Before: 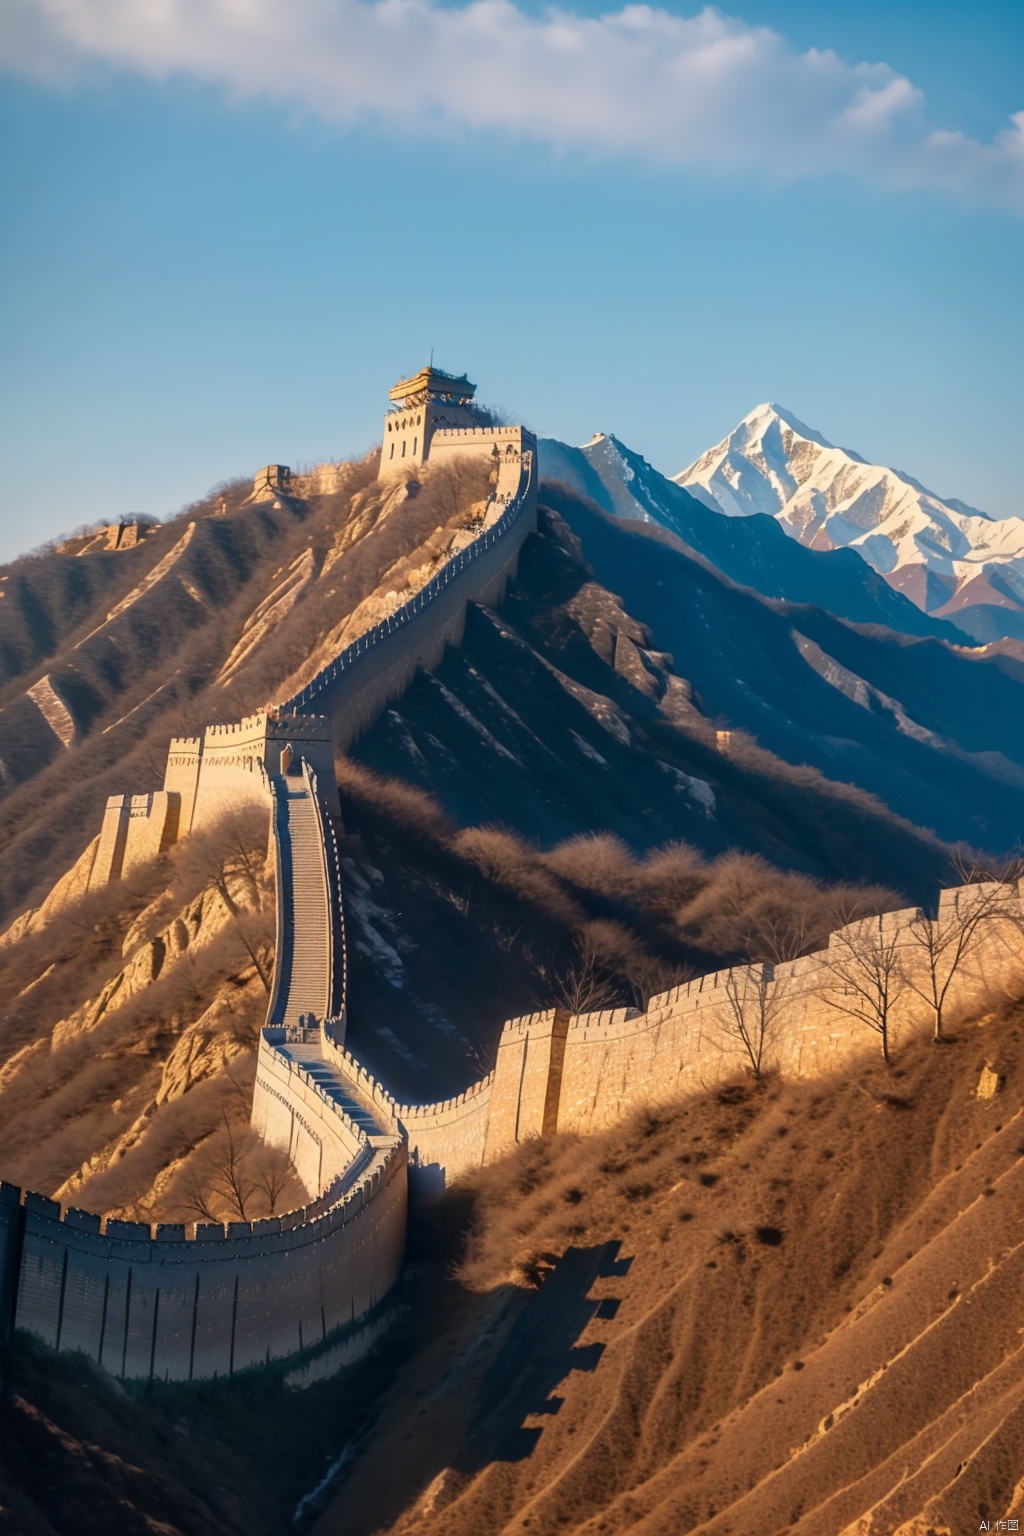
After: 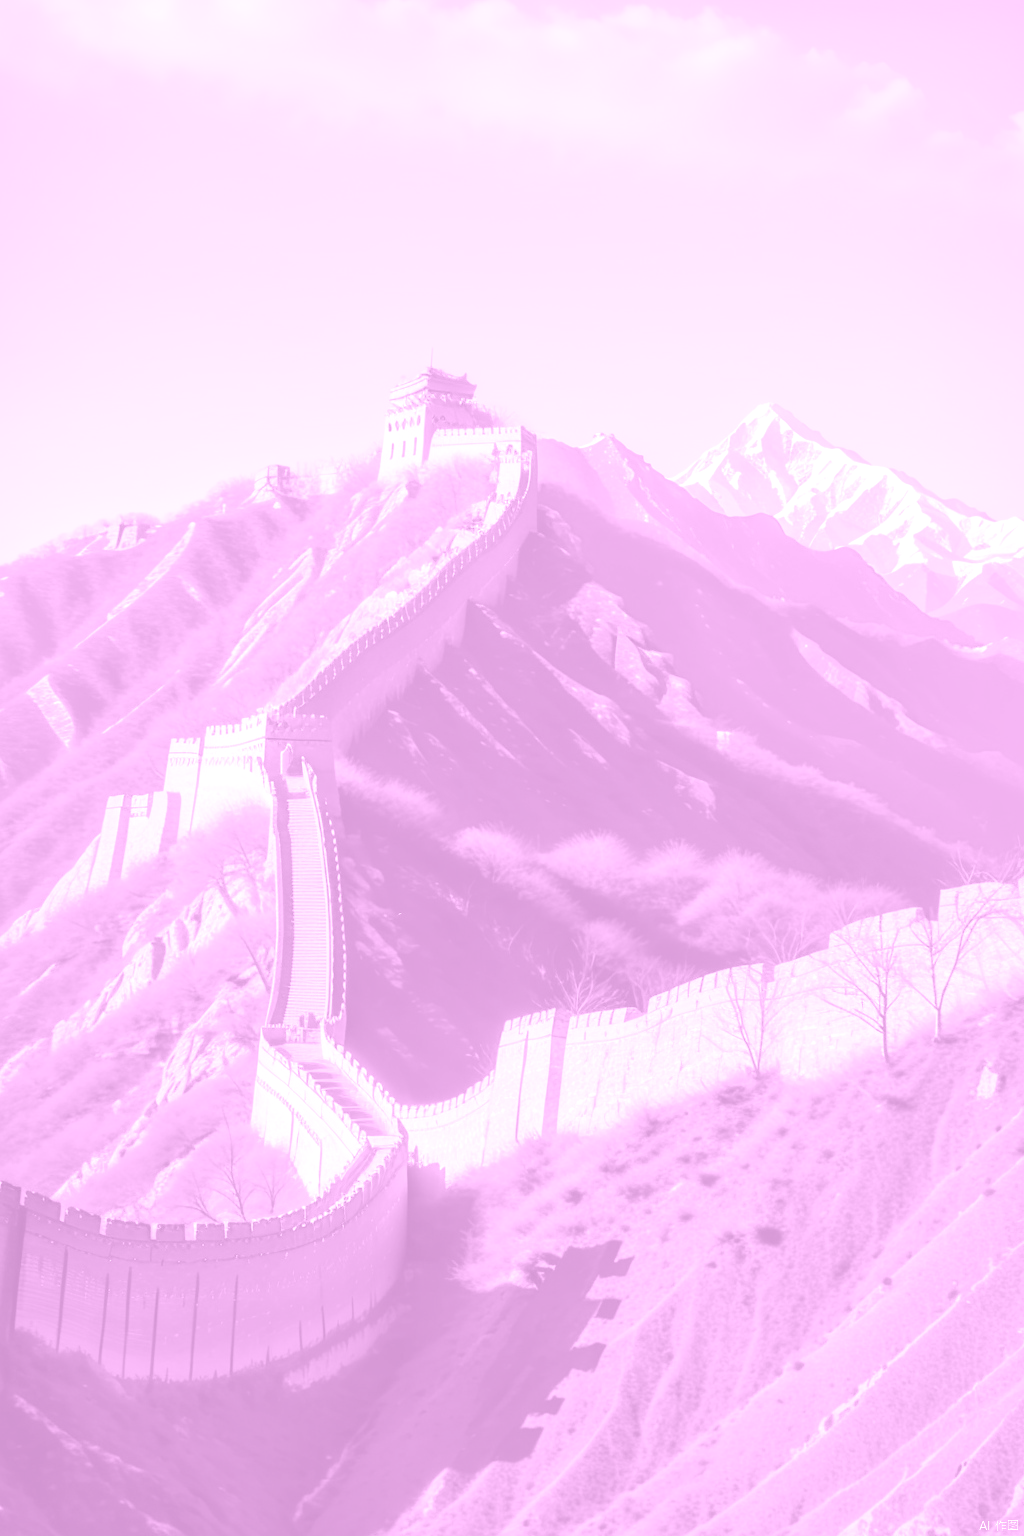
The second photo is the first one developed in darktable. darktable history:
exposure: exposure 1.5 EV, compensate highlight preservation false
colorize: hue 331.2°, saturation 69%, source mix 30.28%, lightness 69.02%, version 1
